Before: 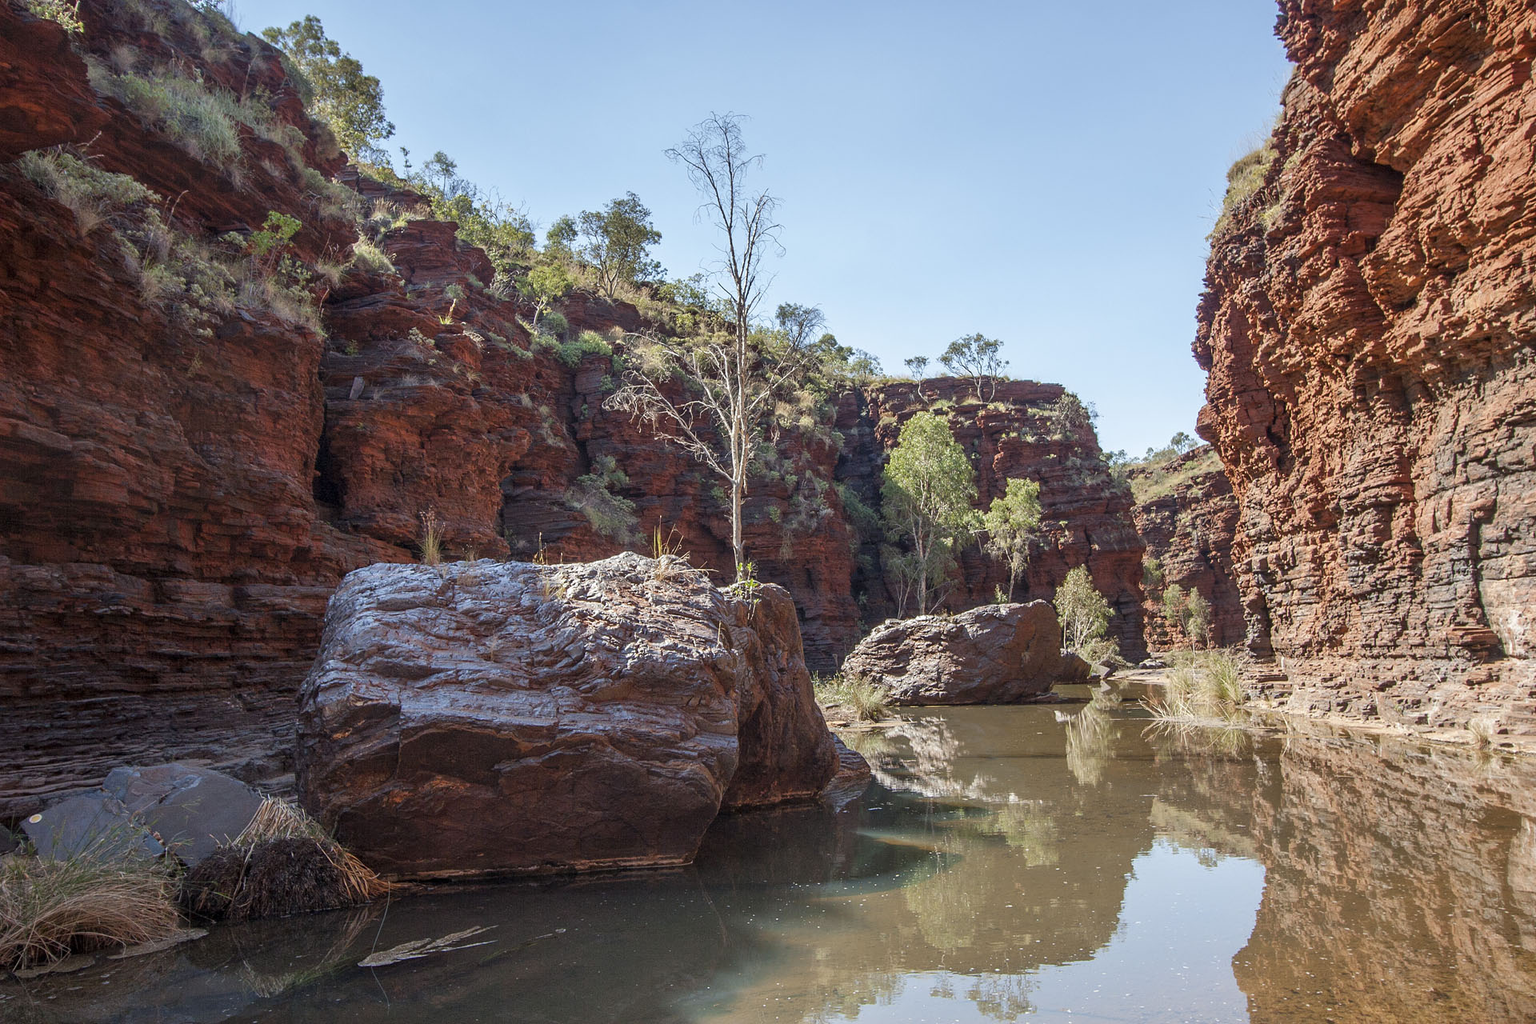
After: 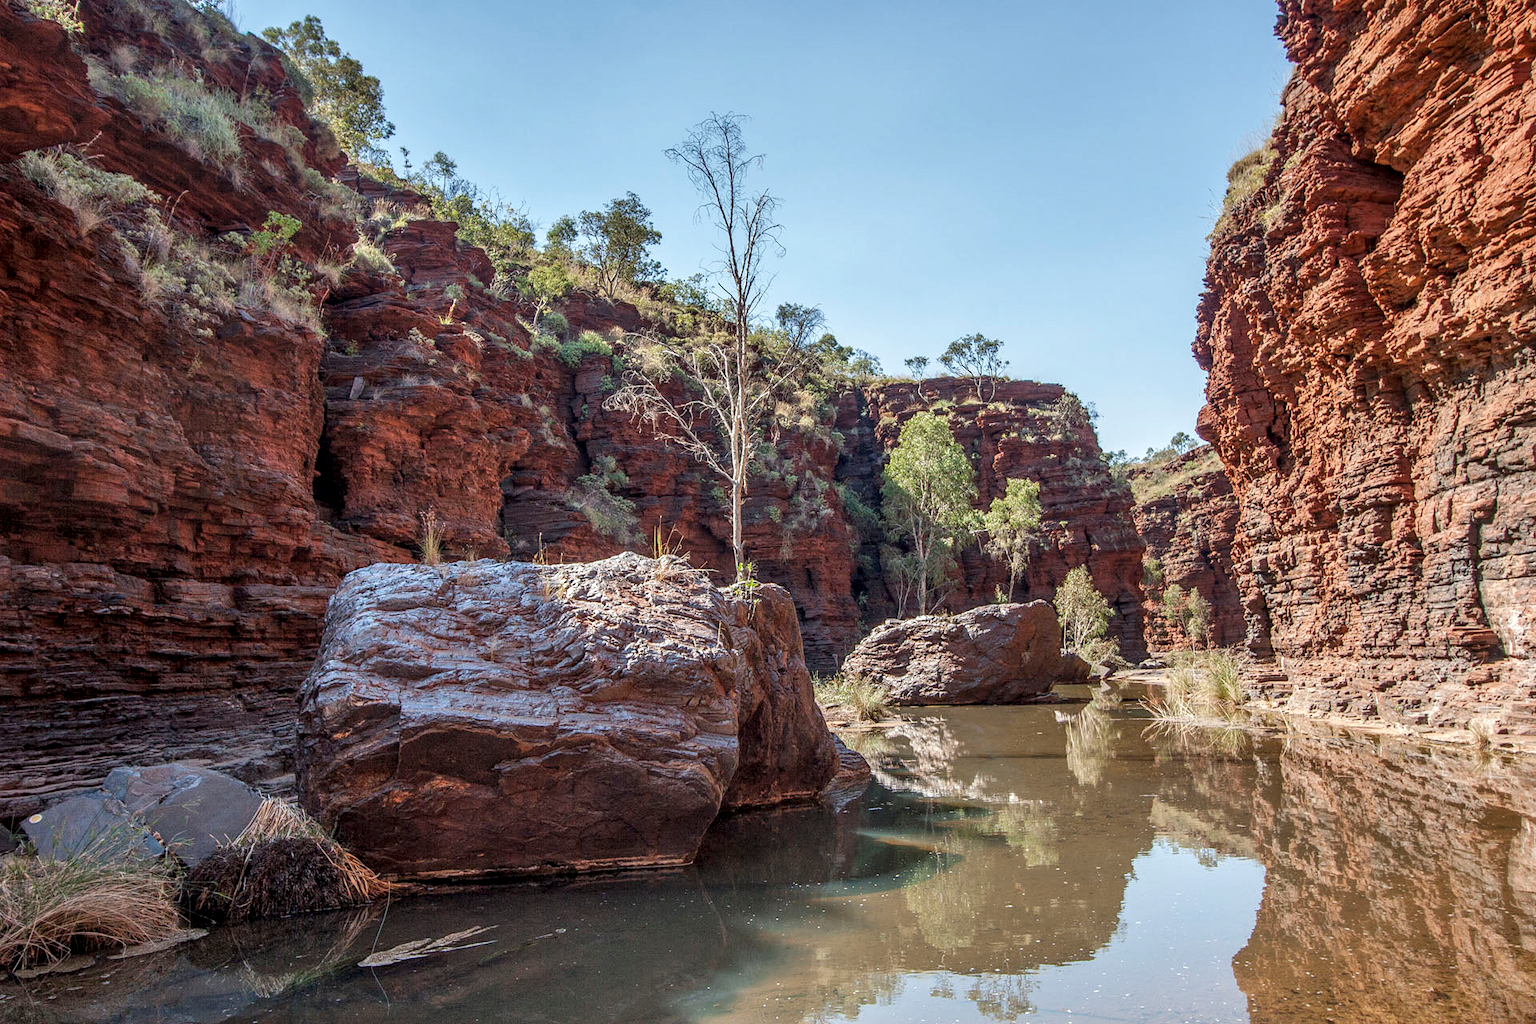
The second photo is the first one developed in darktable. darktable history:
shadows and highlights: shadows 37.27, highlights -28.18, soften with gaussian
local contrast: detail 130%
